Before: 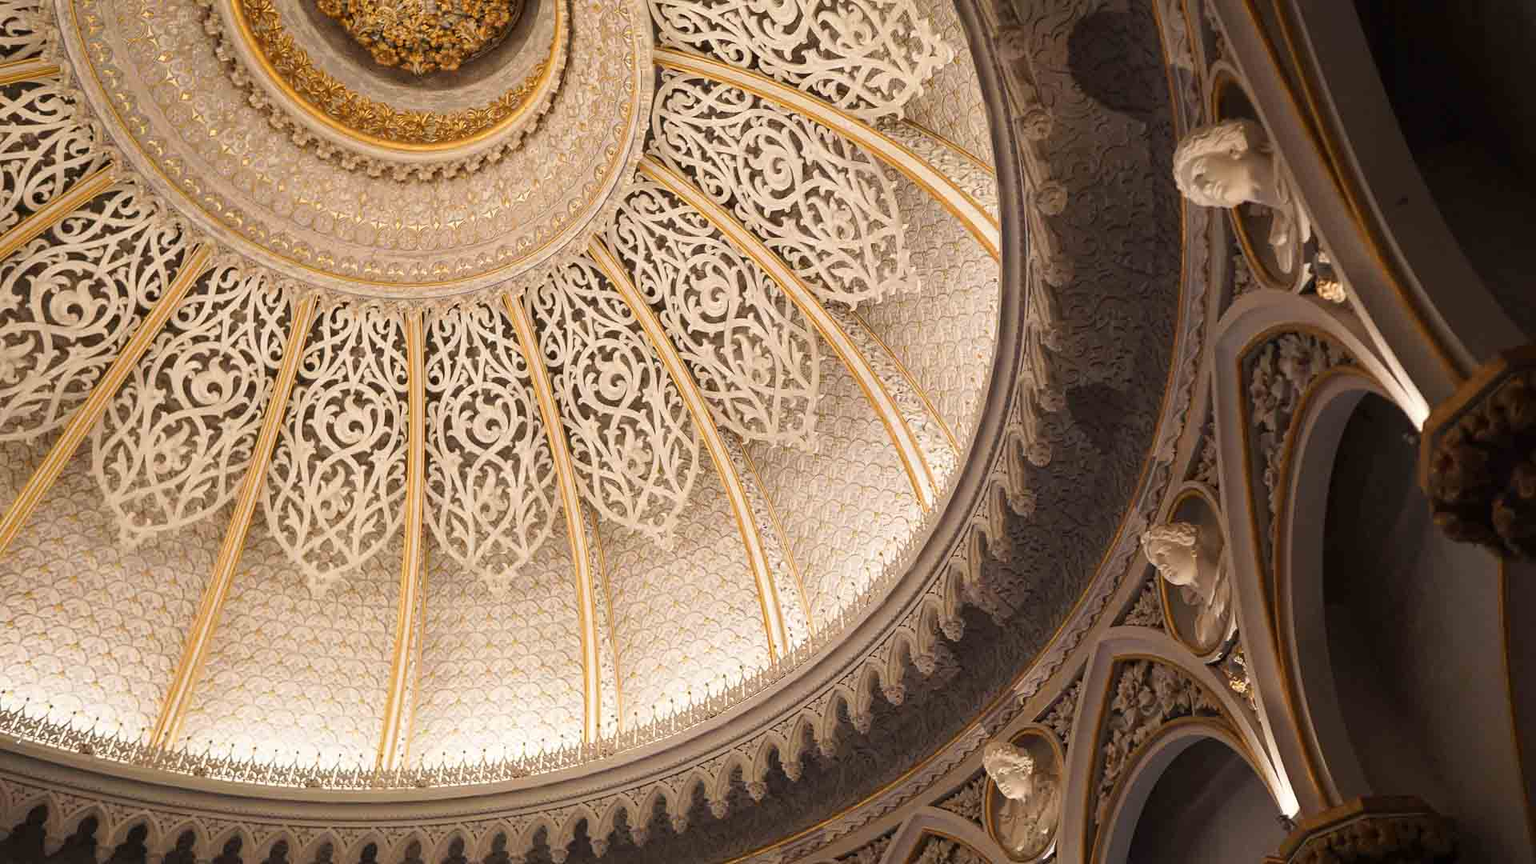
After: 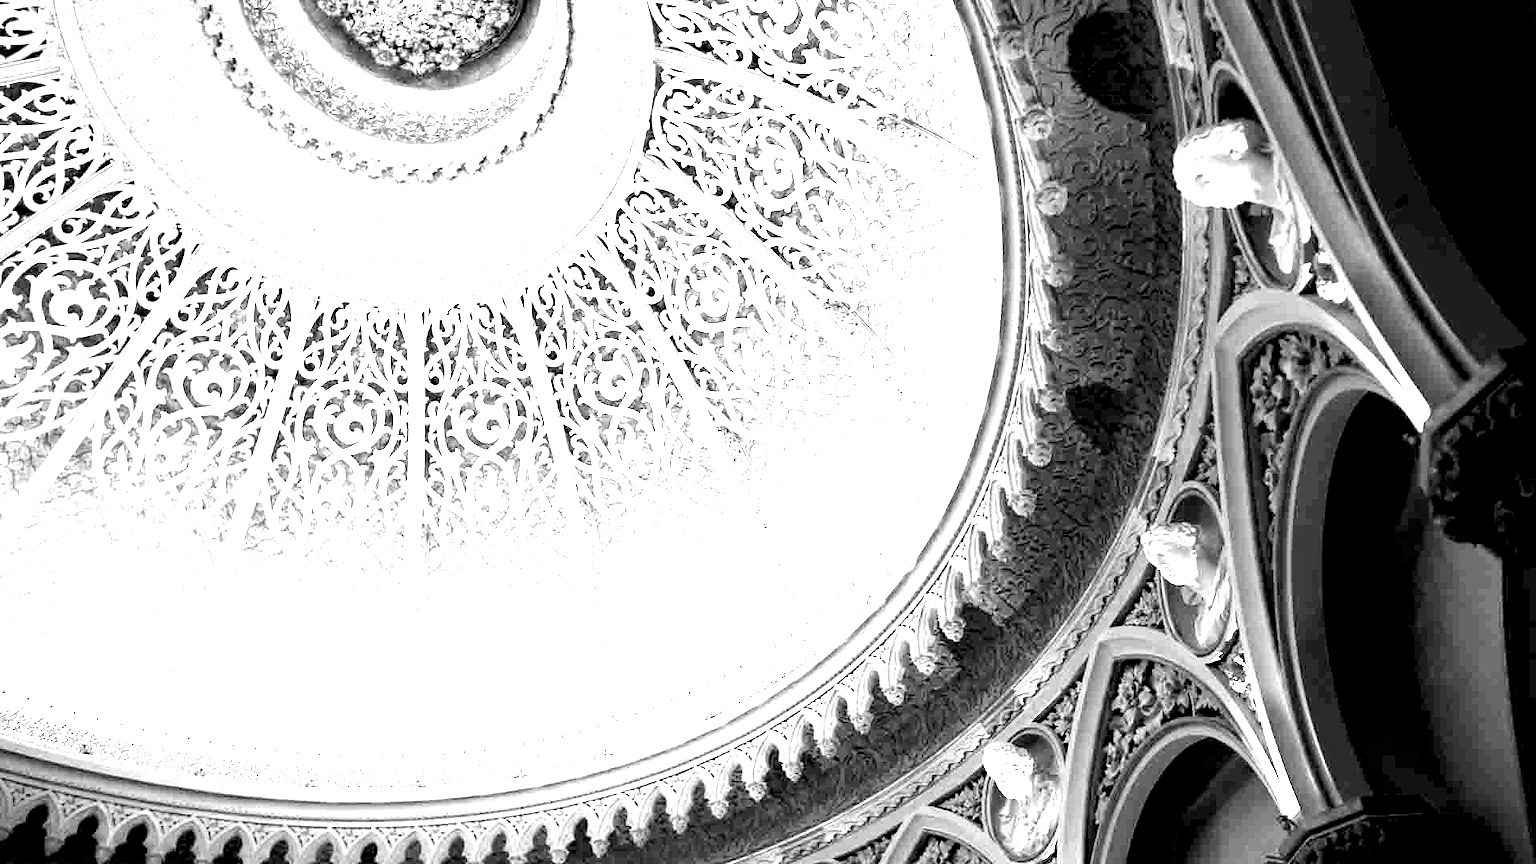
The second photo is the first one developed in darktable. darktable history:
tone equalizer: -8 EV -0.75 EV, -7 EV -0.7 EV, -6 EV -0.6 EV, -5 EV -0.4 EV, -3 EV 0.4 EV, -2 EV 0.6 EV, -1 EV 0.7 EV, +0 EV 0.75 EV, edges refinement/feathering 500, mask exposure compensation -1.57 EV, preserve details no
monochrome: a -6.99, b 35.61, size 1.4
exposure: black level correction 0.016, exposure 1.774 EV, compensate highlight preservation false
white balance: emerald 1
